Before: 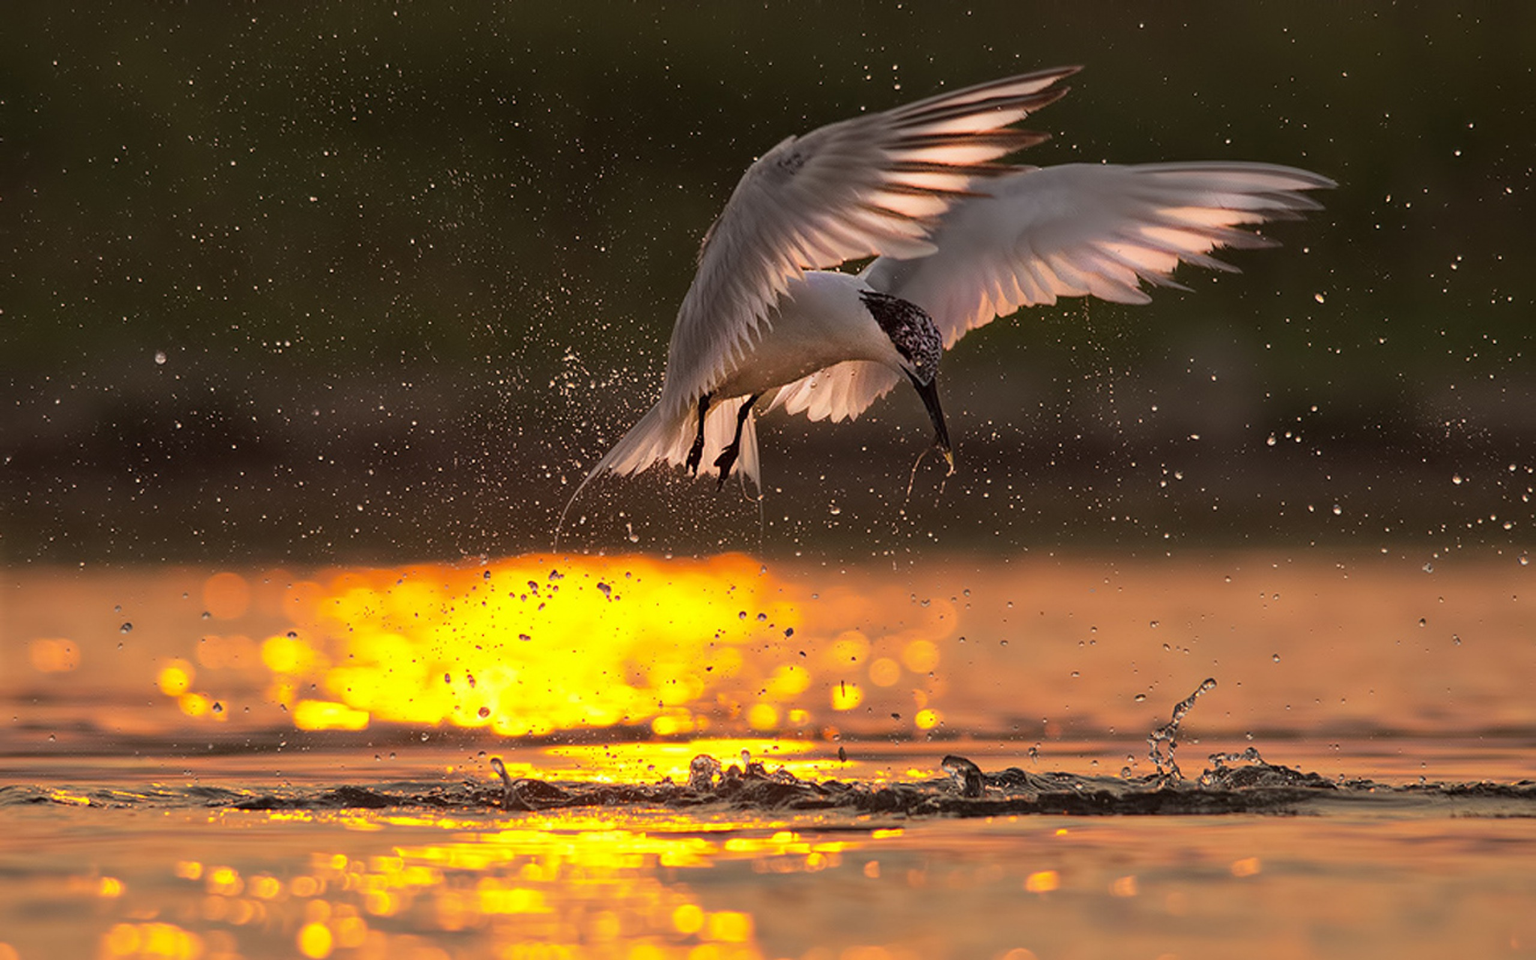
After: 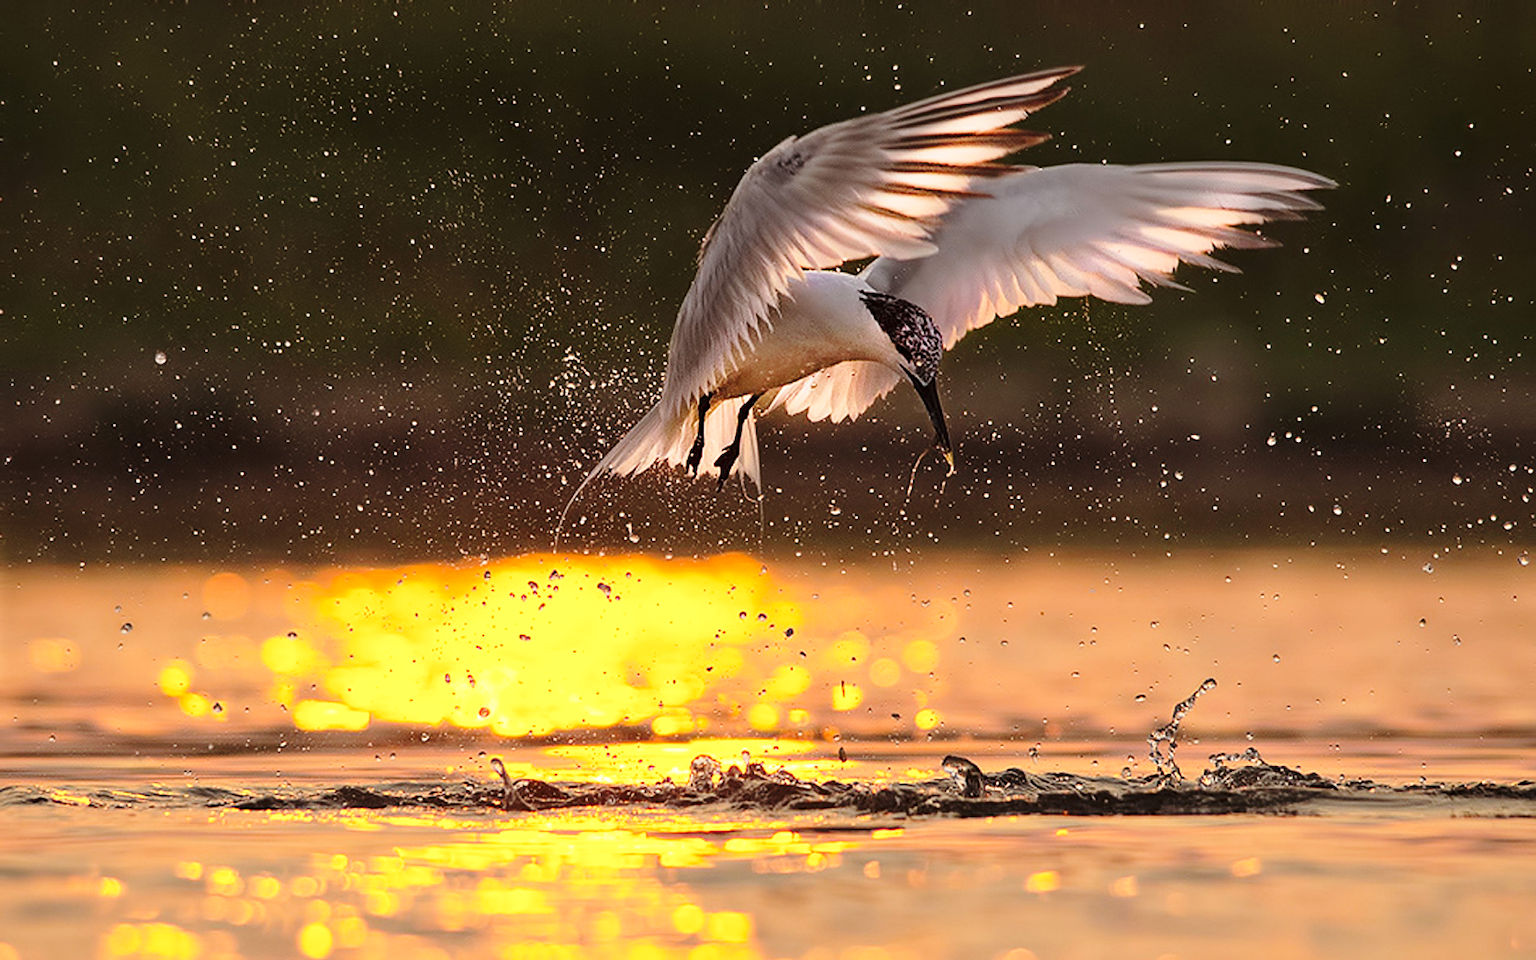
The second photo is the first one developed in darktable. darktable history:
sharpen: on, module defaults
base curve: curves: ch0 [(0, 0) (0.028, 0.03) (0.121, 0.232) (0.46, 0.748) (0.859, 0.968) (1, 1)], exposure shift 0.01, preserve colors none
